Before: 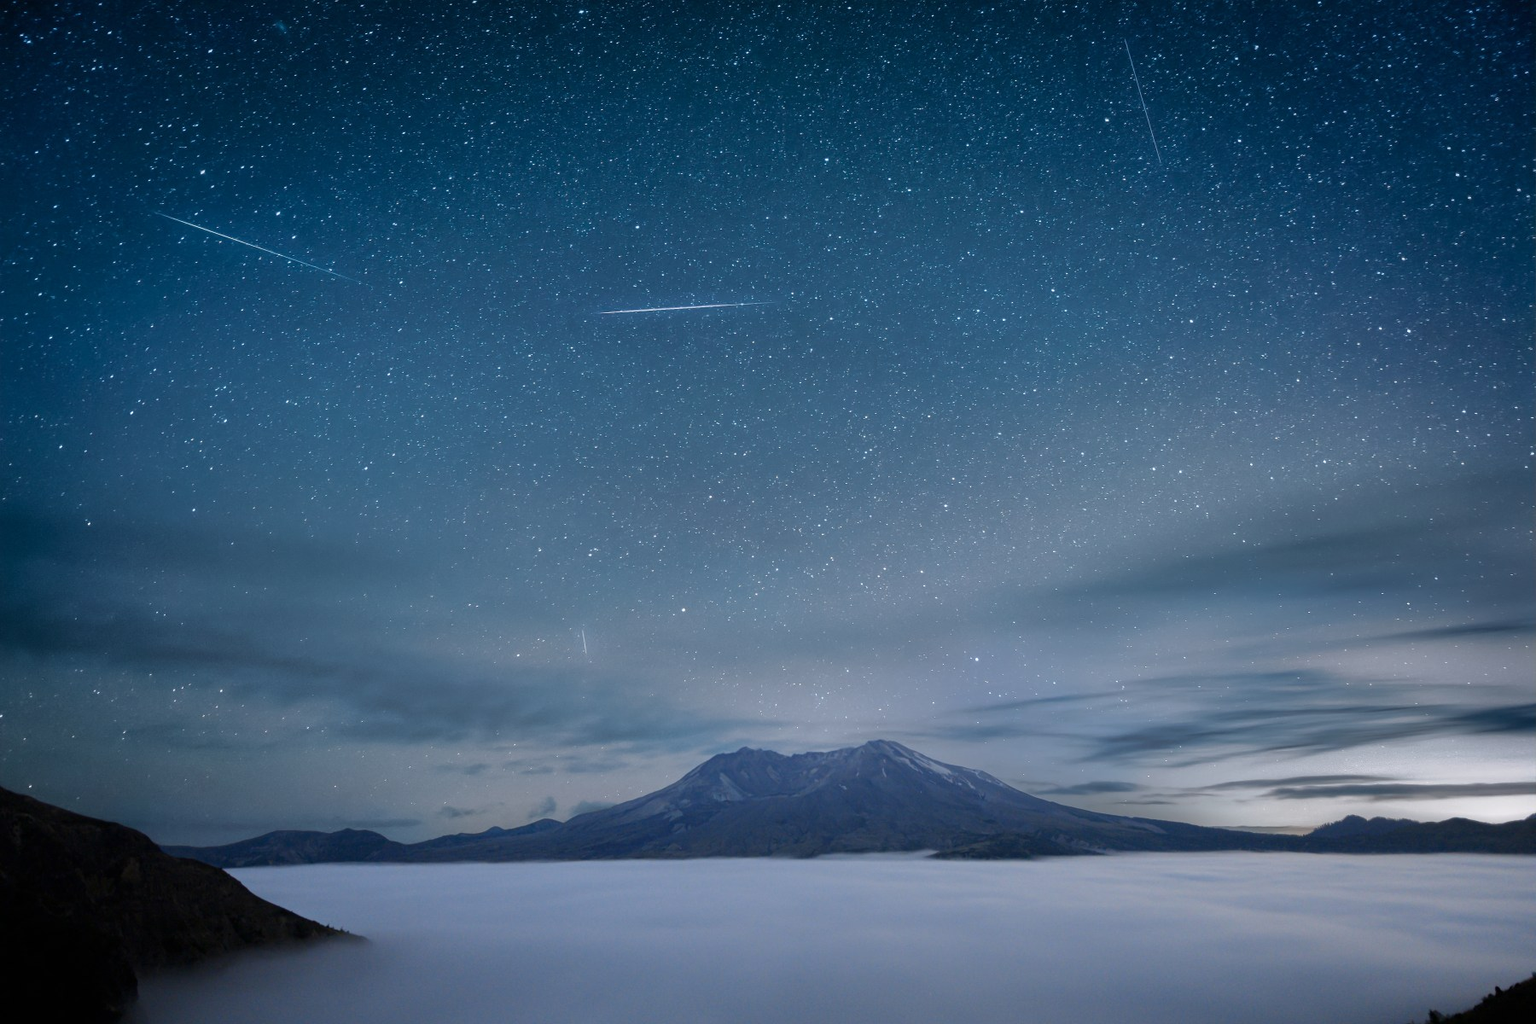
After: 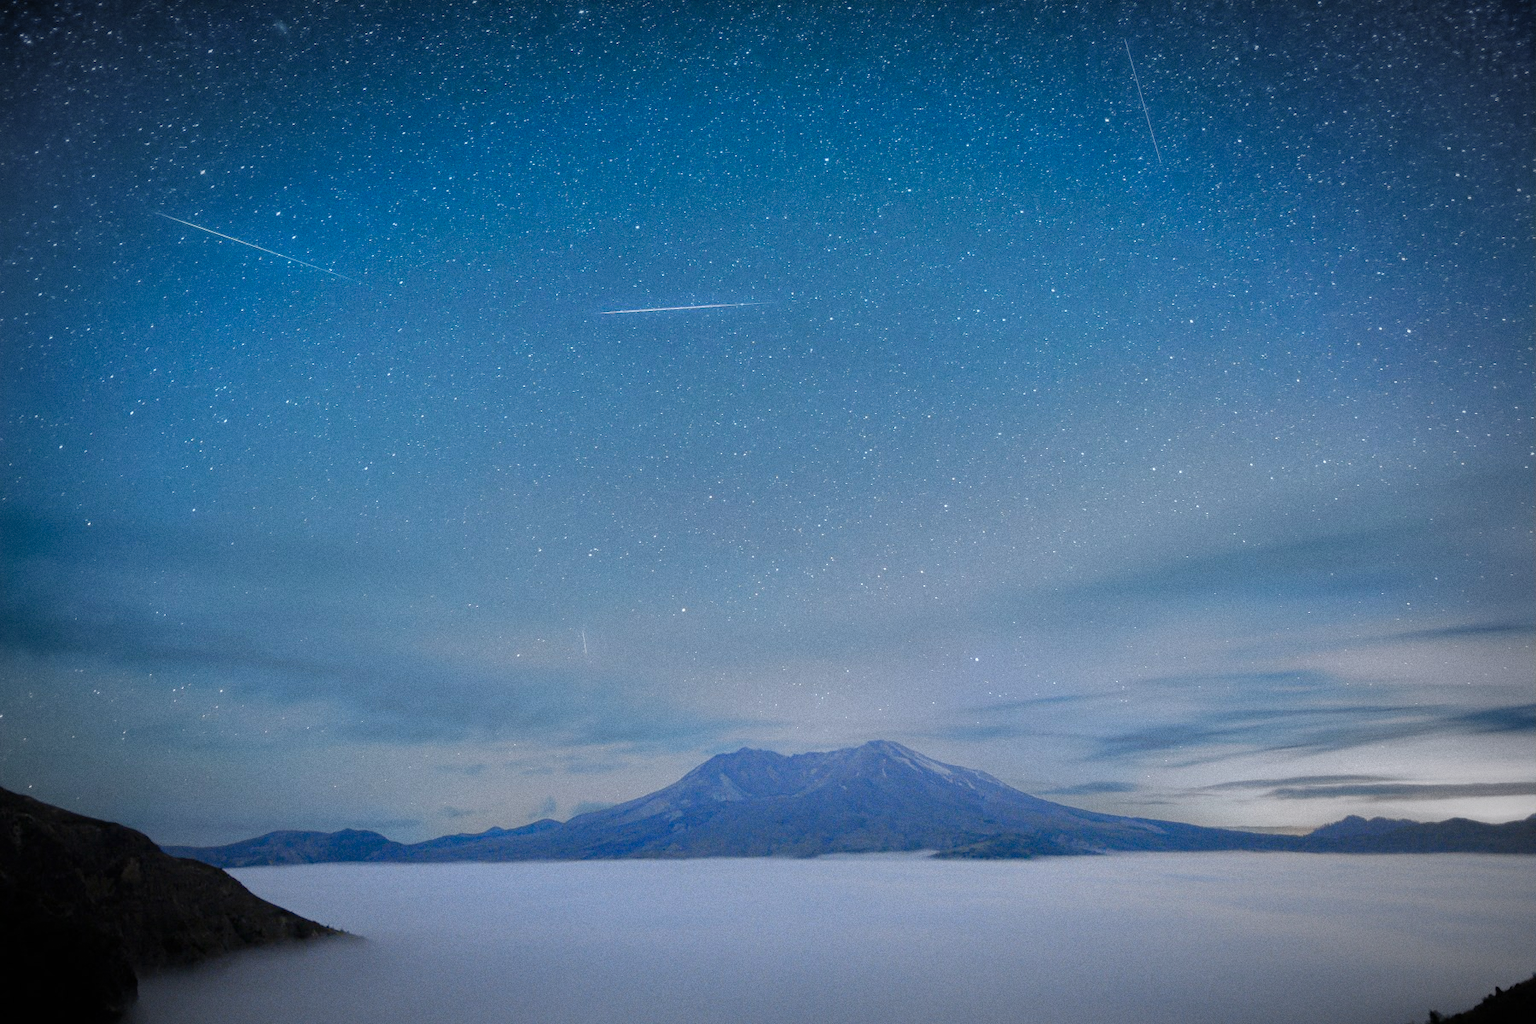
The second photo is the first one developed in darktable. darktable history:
grain: coarseness 0.09 ISO
vignetting: automatic ratio true
tone curve: curves: ch0 [(0, 0) (0.004, 0.008) (0.077, 0.156) (0.169, 0.29) (0.774, 0.774) (1, 1)], color space Lab, linked channels, preserve colors none
